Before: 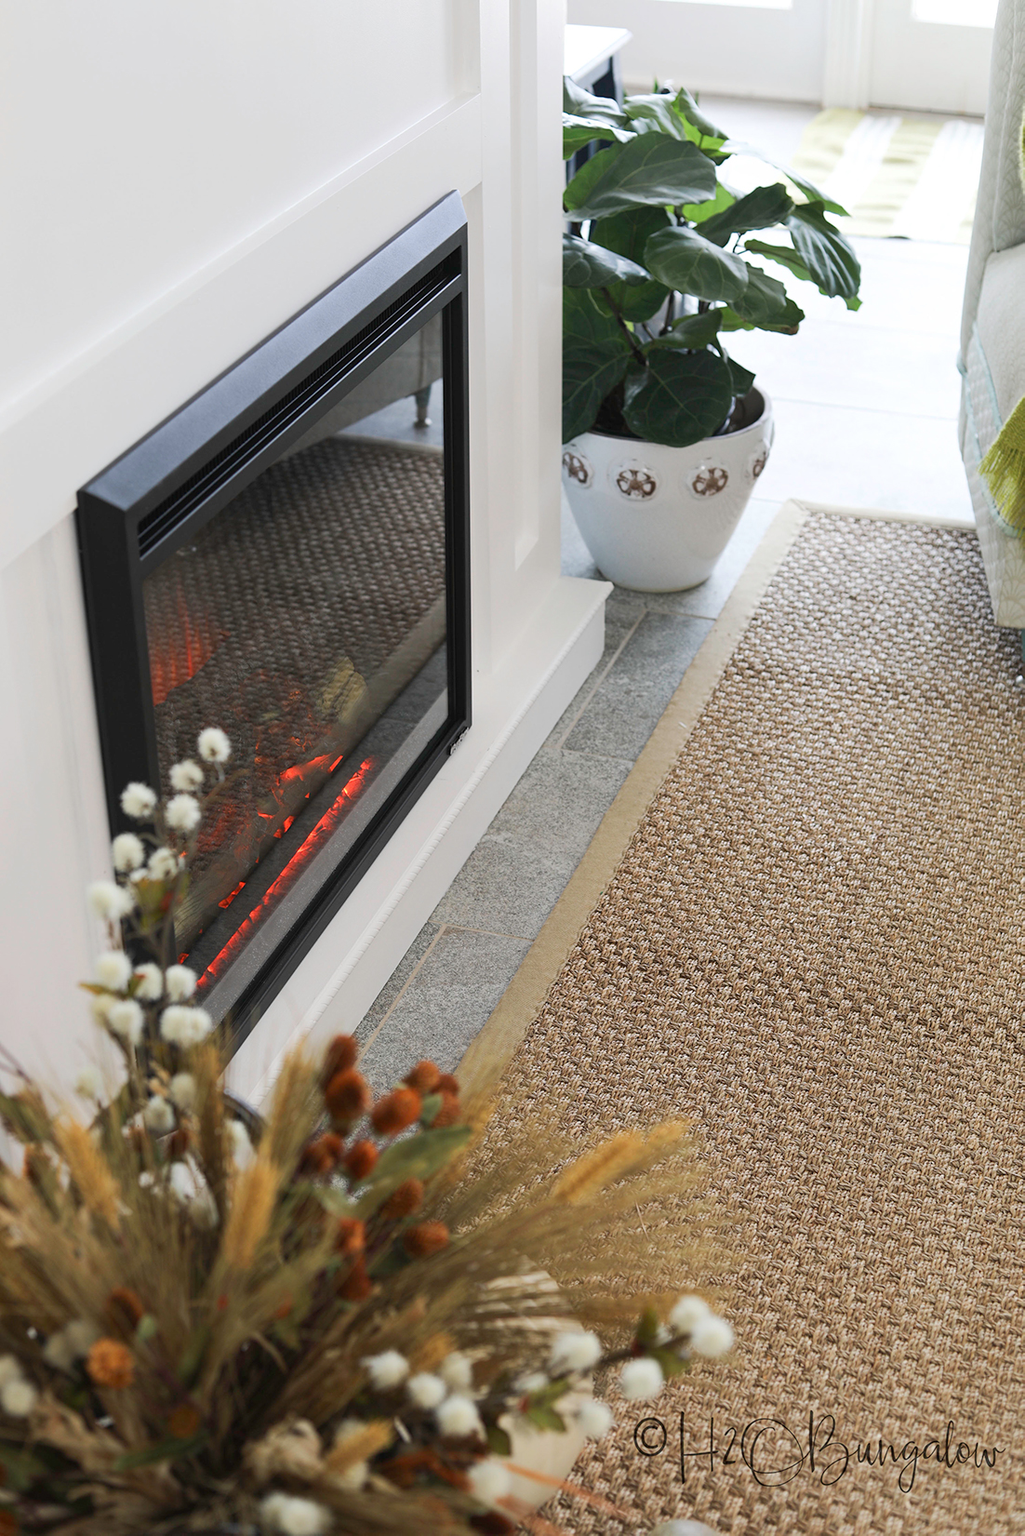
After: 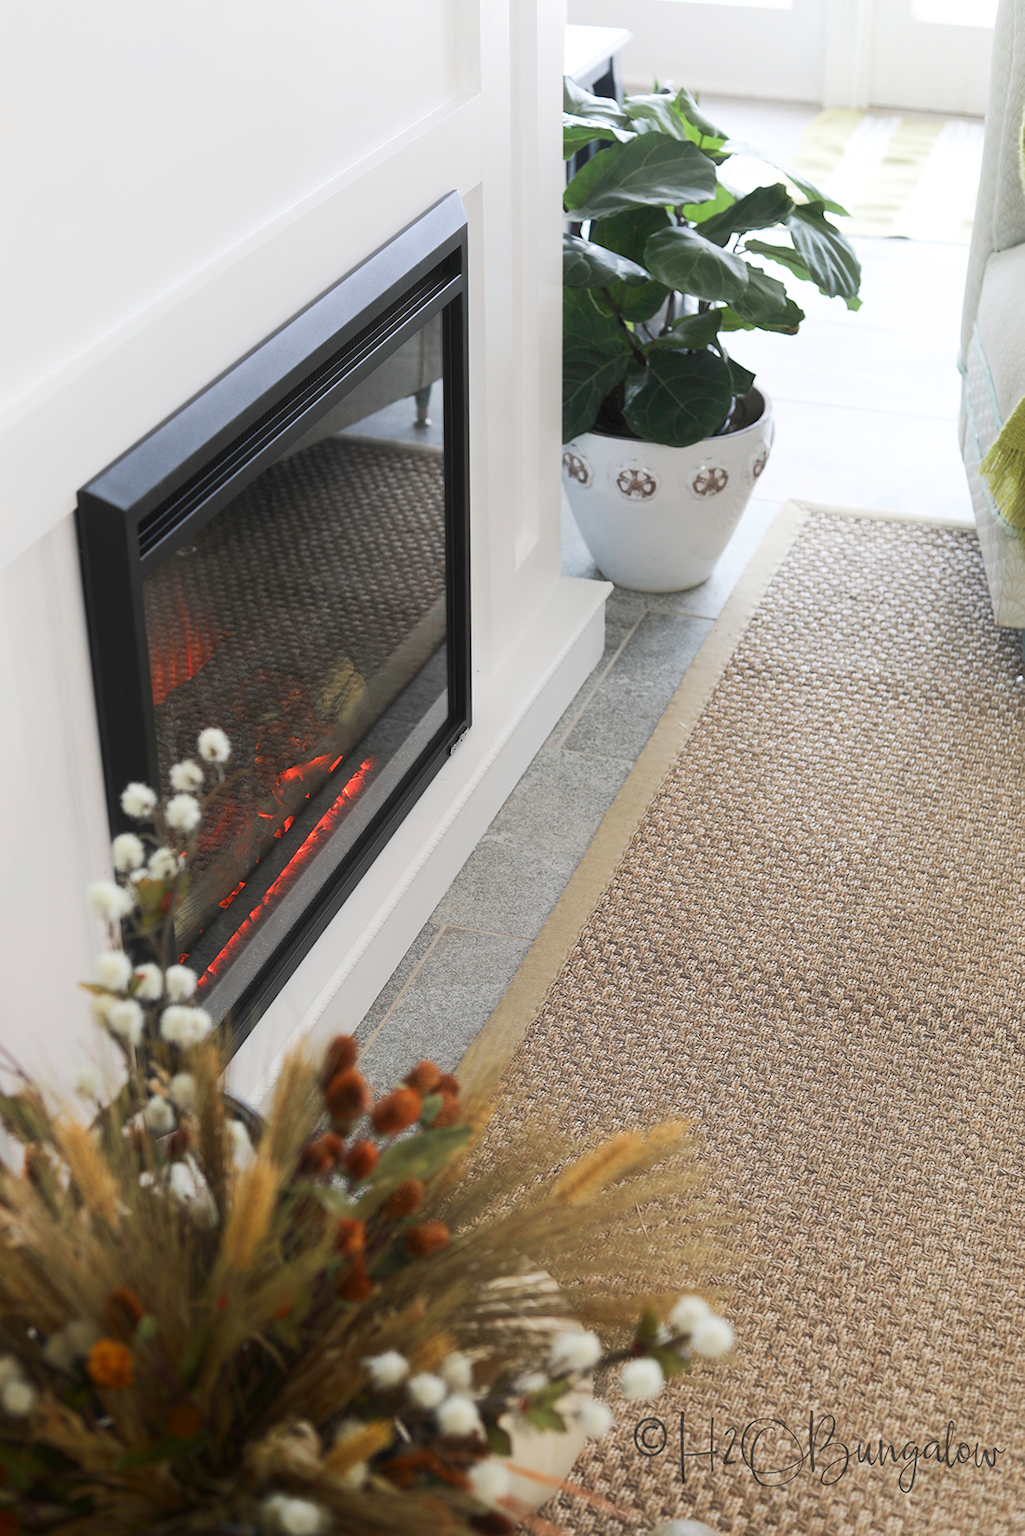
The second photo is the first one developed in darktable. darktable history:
haze removal: strength -0.1, adaptive false
shadows and highlights: shadows -70, highlights 35, soften with gaussian
